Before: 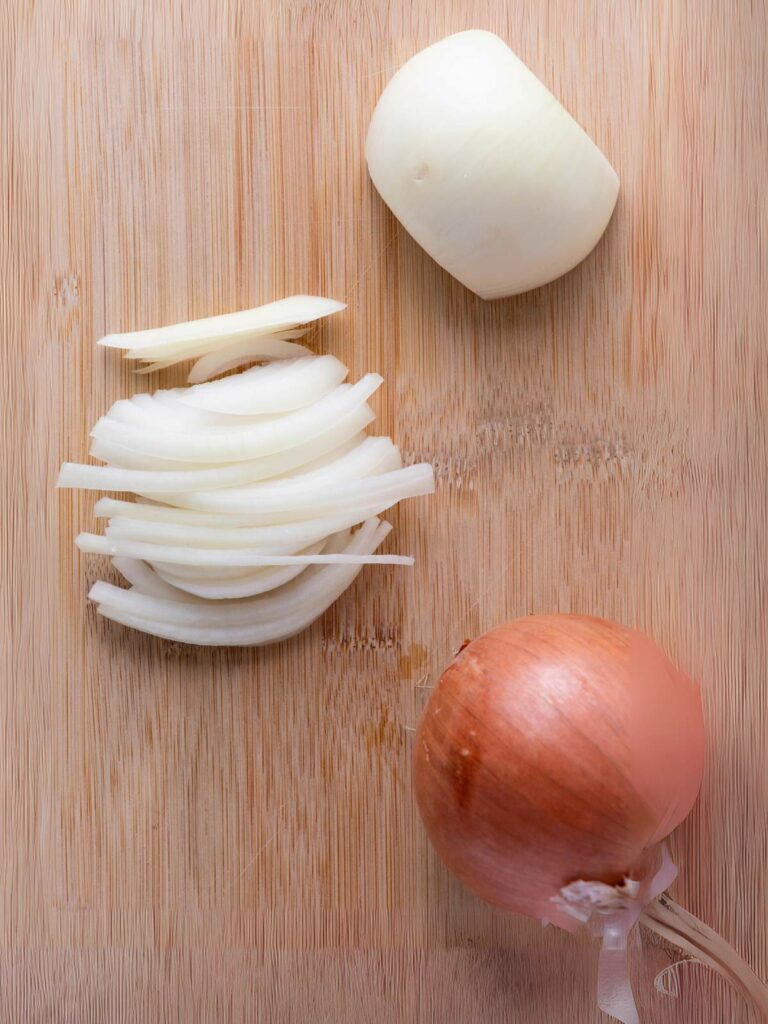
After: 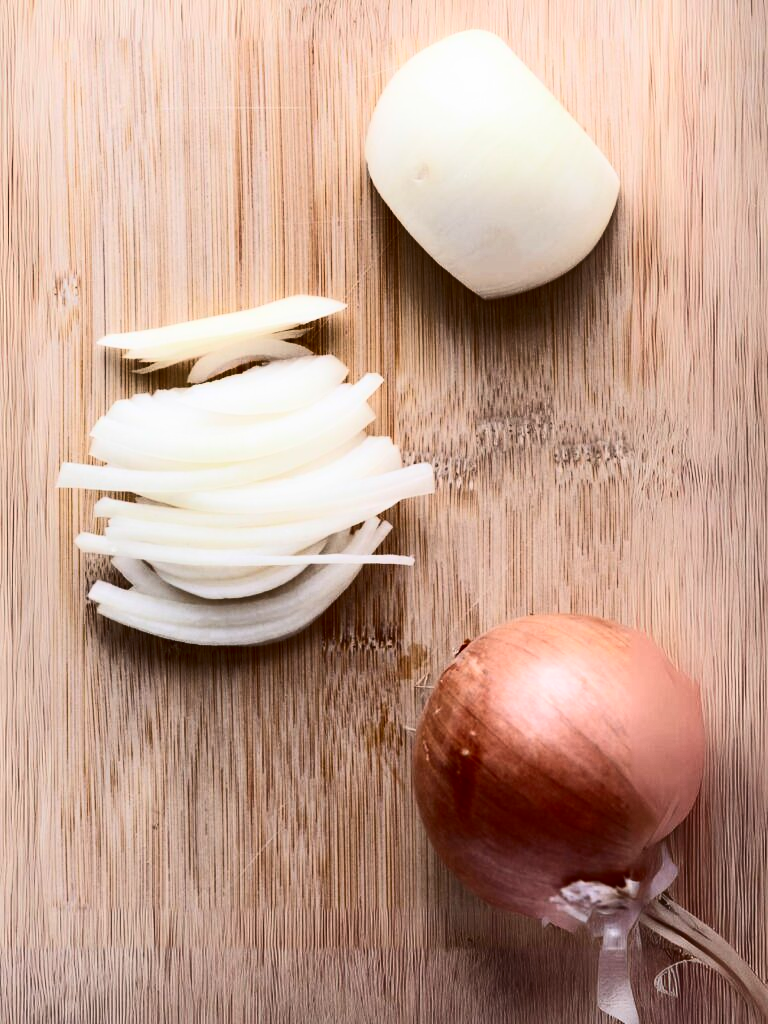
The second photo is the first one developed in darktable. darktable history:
contrast brightness saturation: contrast 0.5, saturation -0.1
shadows and highlights: radius 264.75, soften with gaussian
